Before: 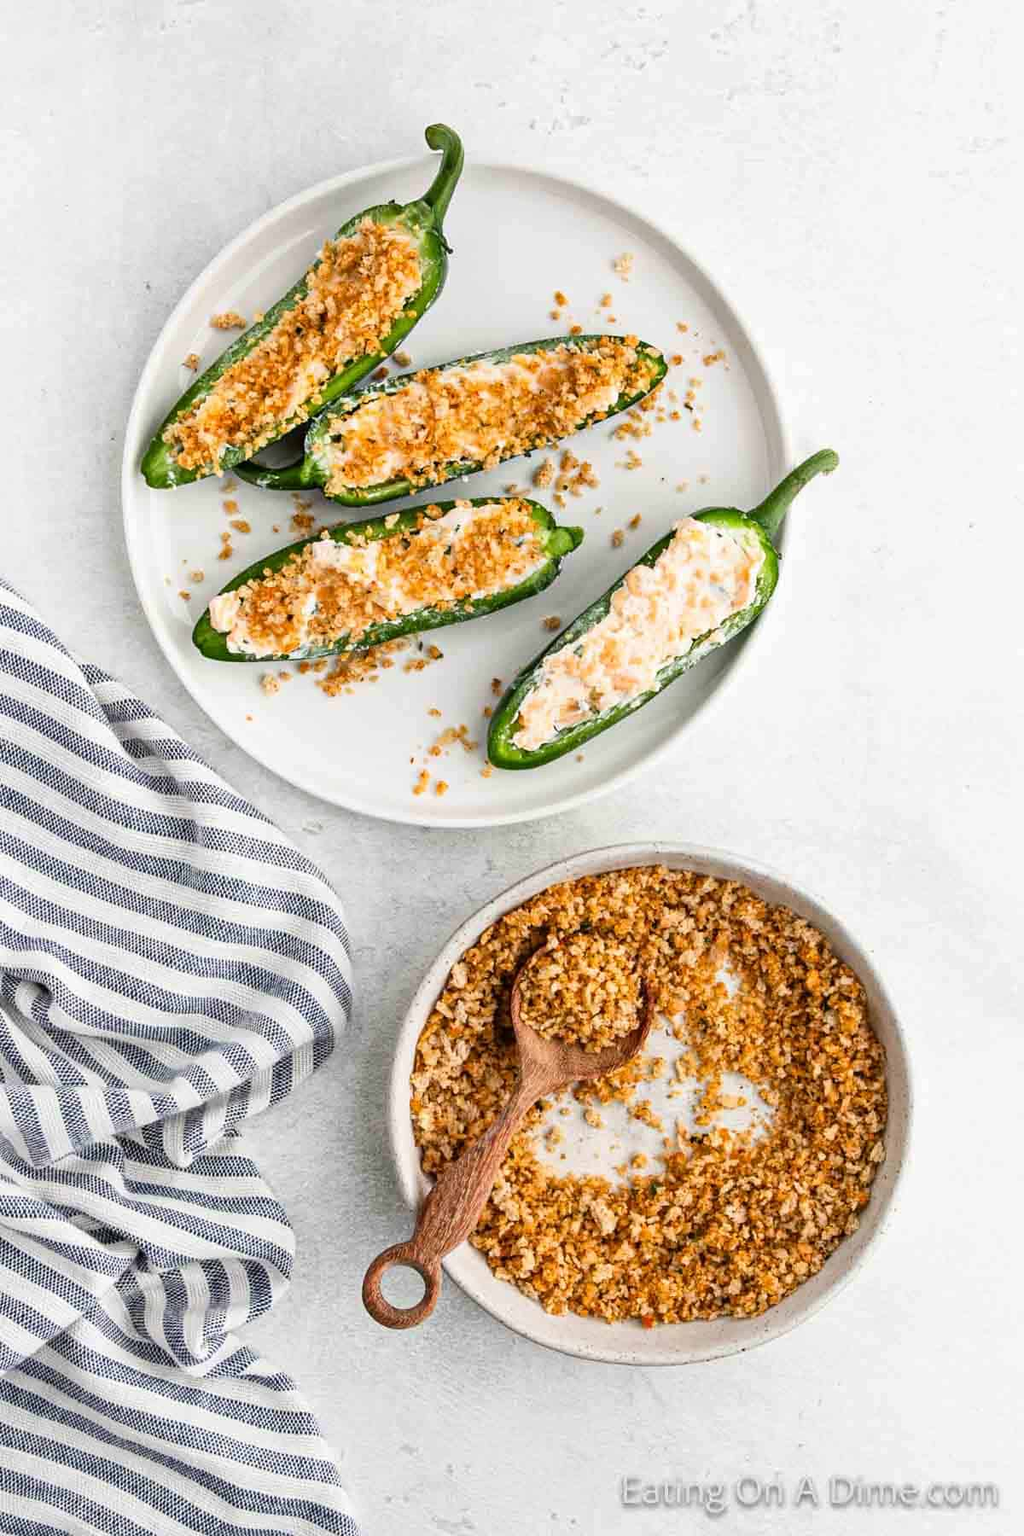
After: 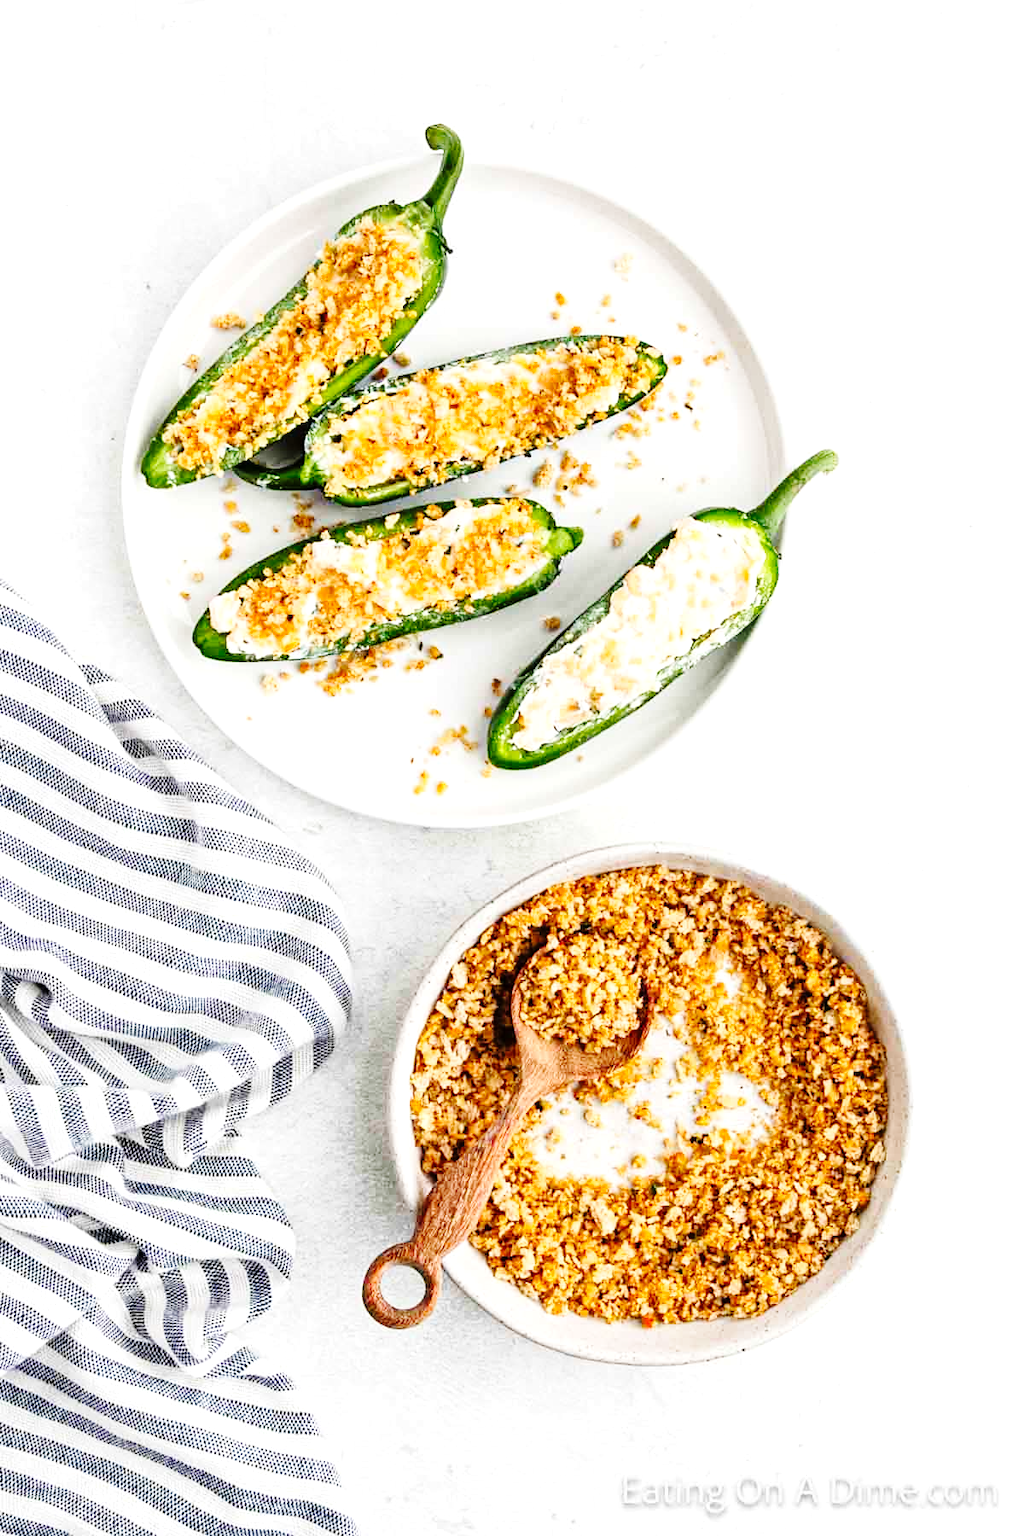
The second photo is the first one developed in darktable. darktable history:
tone equalizer: -8 EV -0.432 EV, -7 EV -0.367 EV, -6 EV -0.318 EV, -5 EV -0.183 EV, -3 EV 0.246 EV, -2 EV 0.309 EV, -1 EV 0.382 EV, +0 EV 0.428 EV, mask exposure compensation -0.509 EV
base curve: curves: ch0 [(0, 0) (0.036, 0.025) (0.121, 0.166) (0.206, 0.329) (0.605, 0.79) (1, 1)], preserve colors none
